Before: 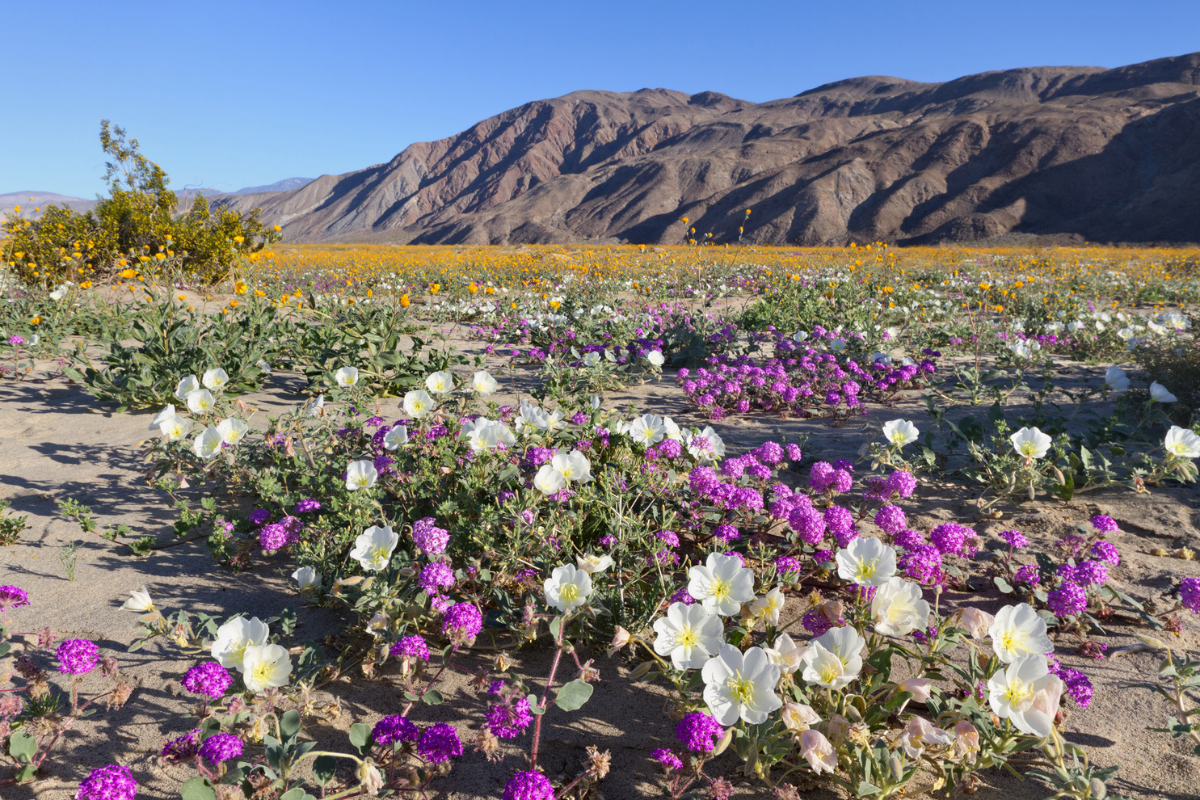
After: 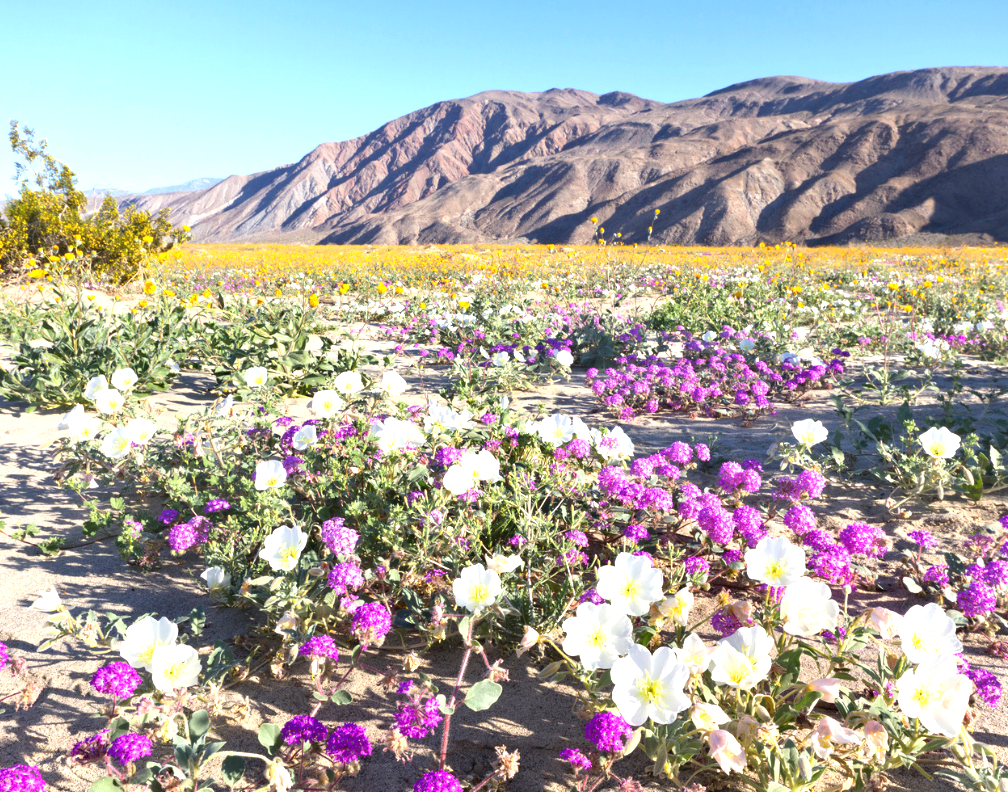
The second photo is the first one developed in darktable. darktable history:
exposure: black level correction 0, exposure 1.2 EV, compensate exposure bias true, compensate highlight preservation false
crop: left 7.598%, right 7.873%
